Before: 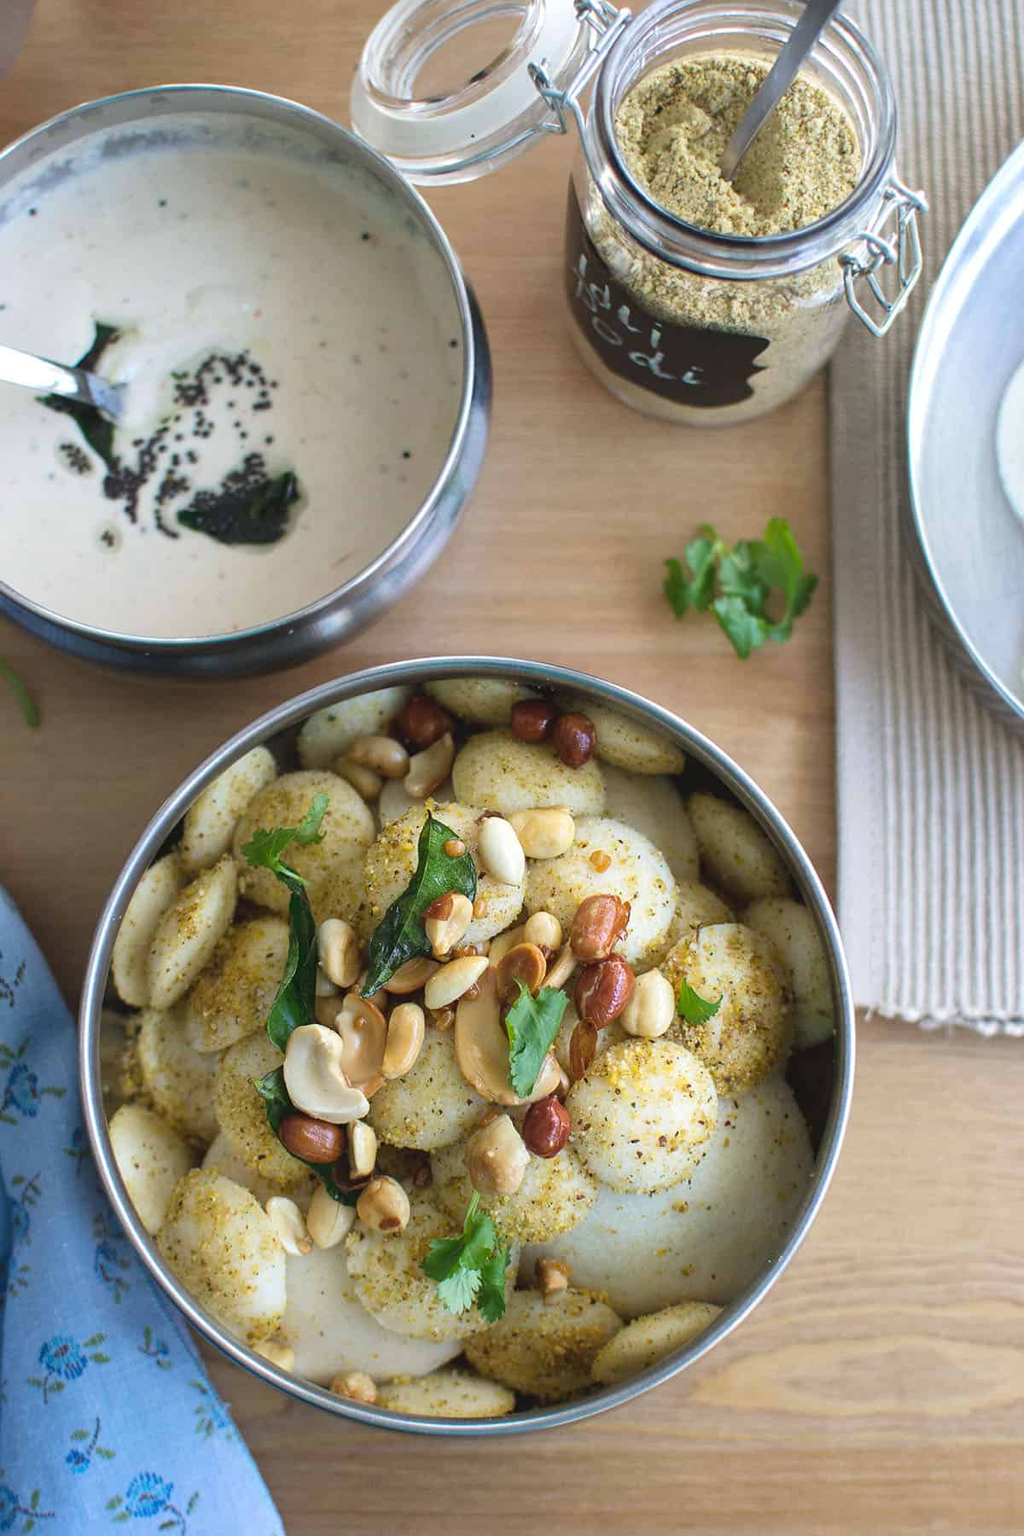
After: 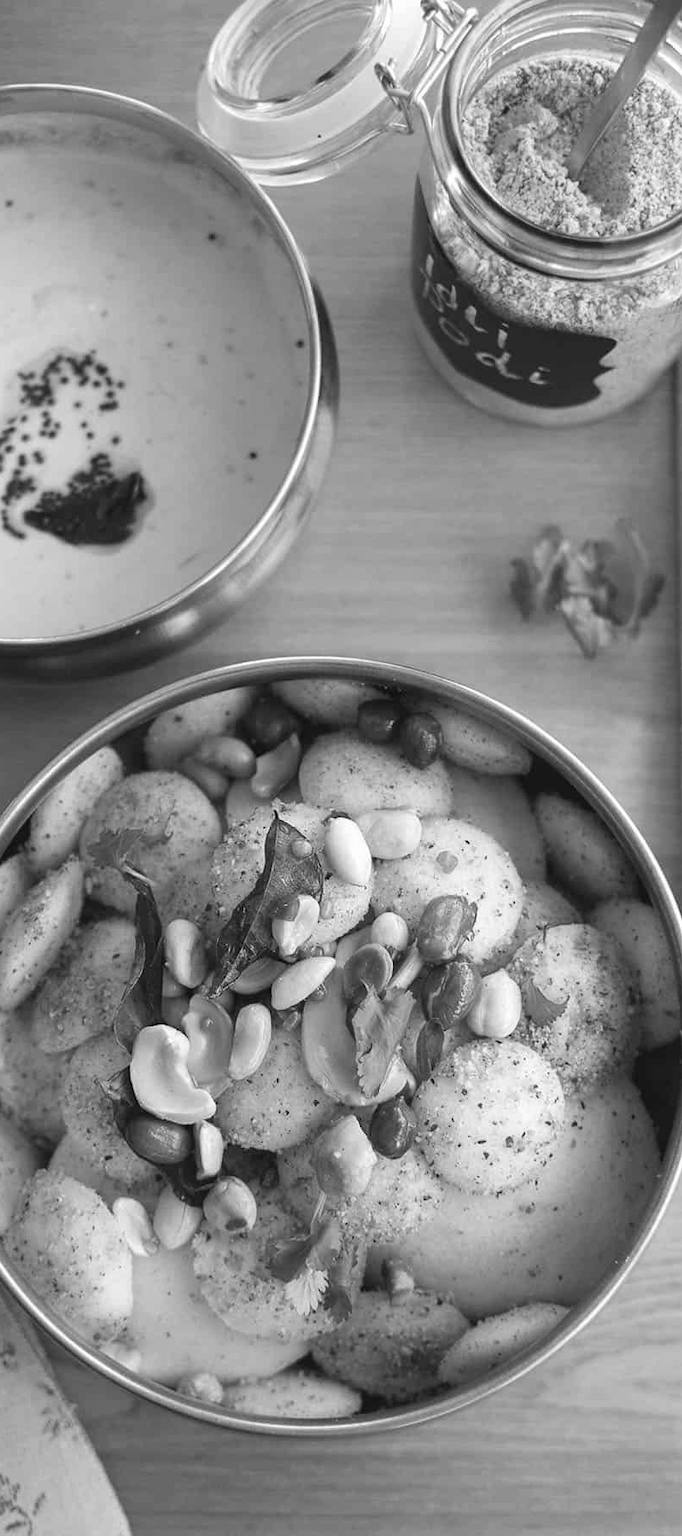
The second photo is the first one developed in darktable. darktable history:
crop and rotate: left 15.055%, right 18.278%
monochrome: on, module defaults
